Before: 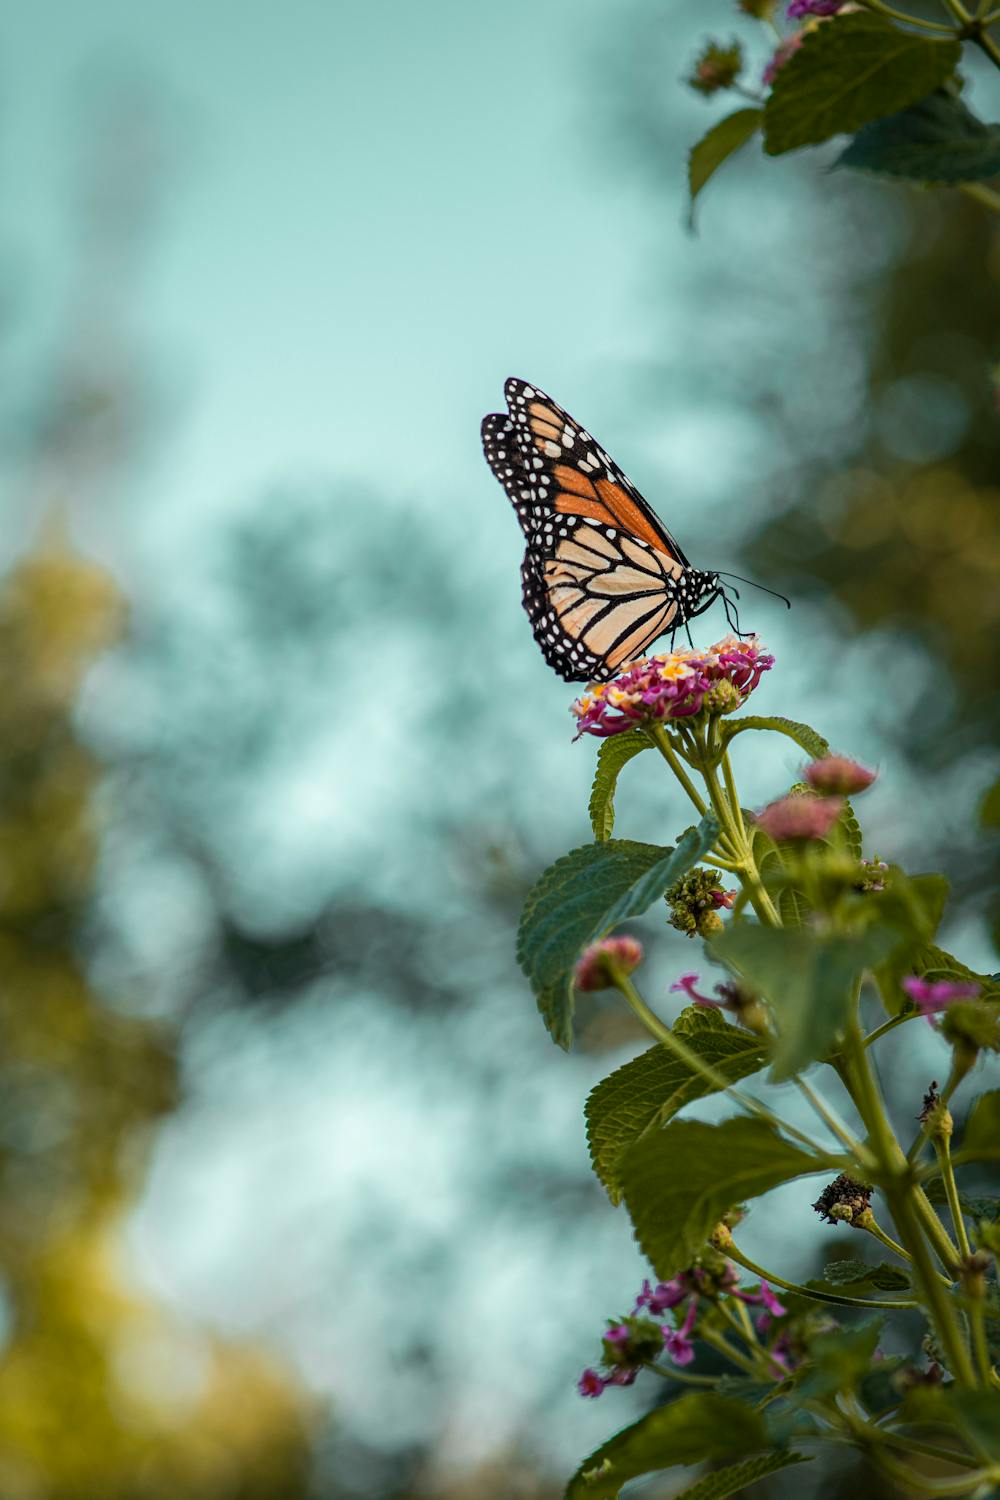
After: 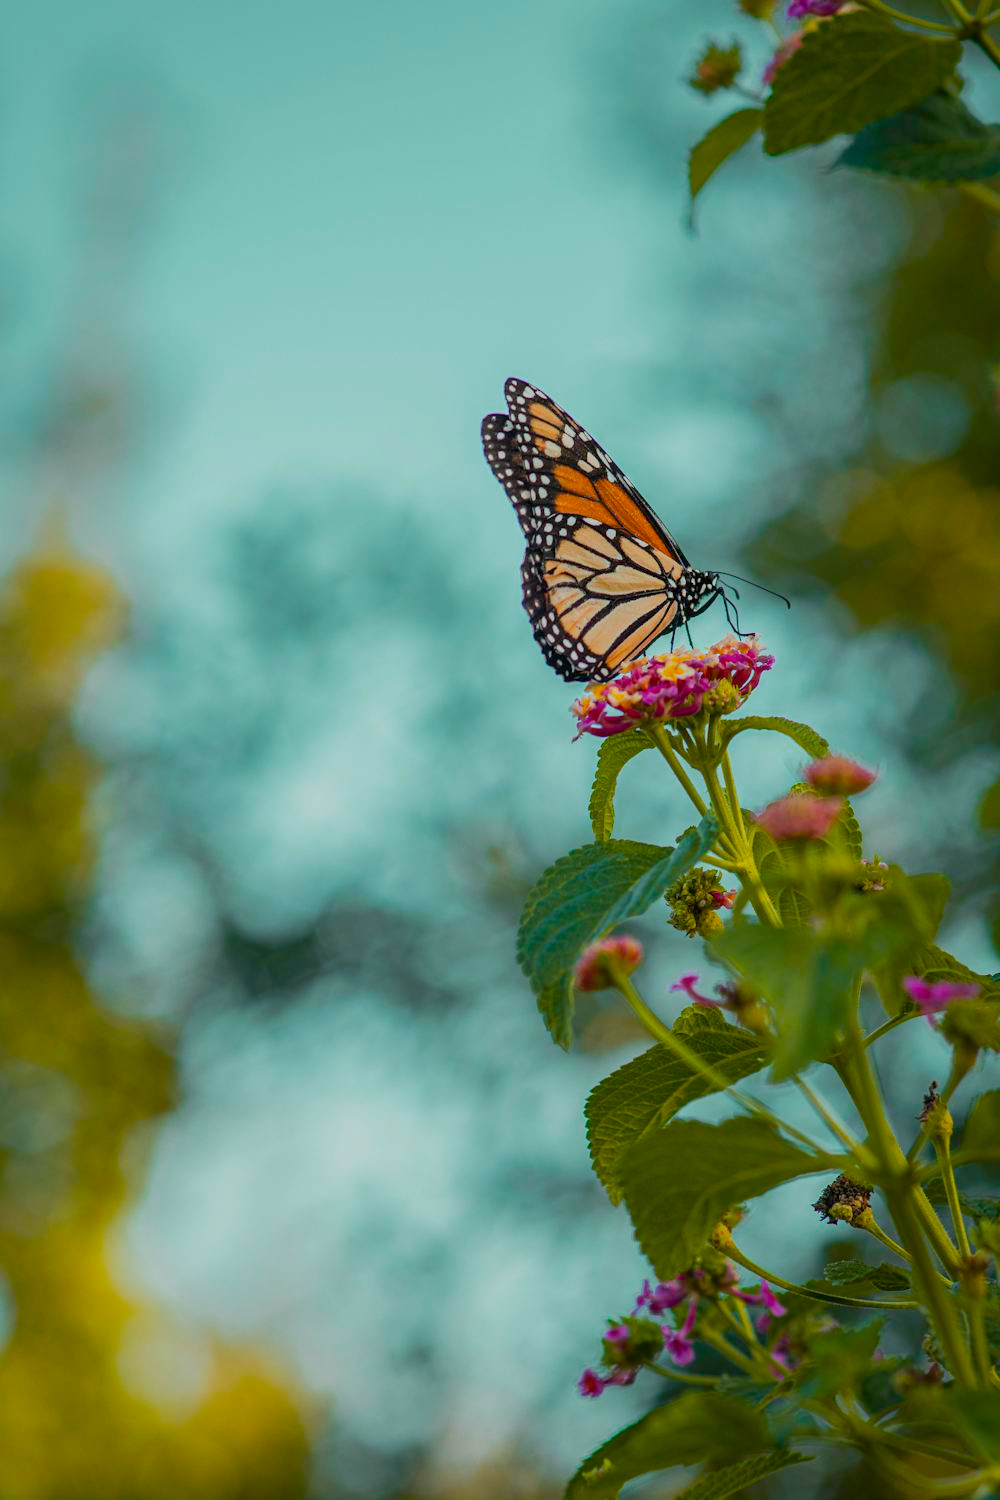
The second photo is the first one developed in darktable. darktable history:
color zones: curves: ch0 [(0.068, 0.464) (0.25, 0.5) (0.48, 0.508) (0.75, 0.536) (0.886, 0.476) (0.967, 0.456)]; ch1 [(0.066, 0.456) (0.25, 0.5) (0.616, 0.508) (0.746, 0.56) (0.934, 0.444)]
color balance rgb: perceptual saturation grading › global saturation 30.665%, global vibrance 23.464%, contrast -25.225%
